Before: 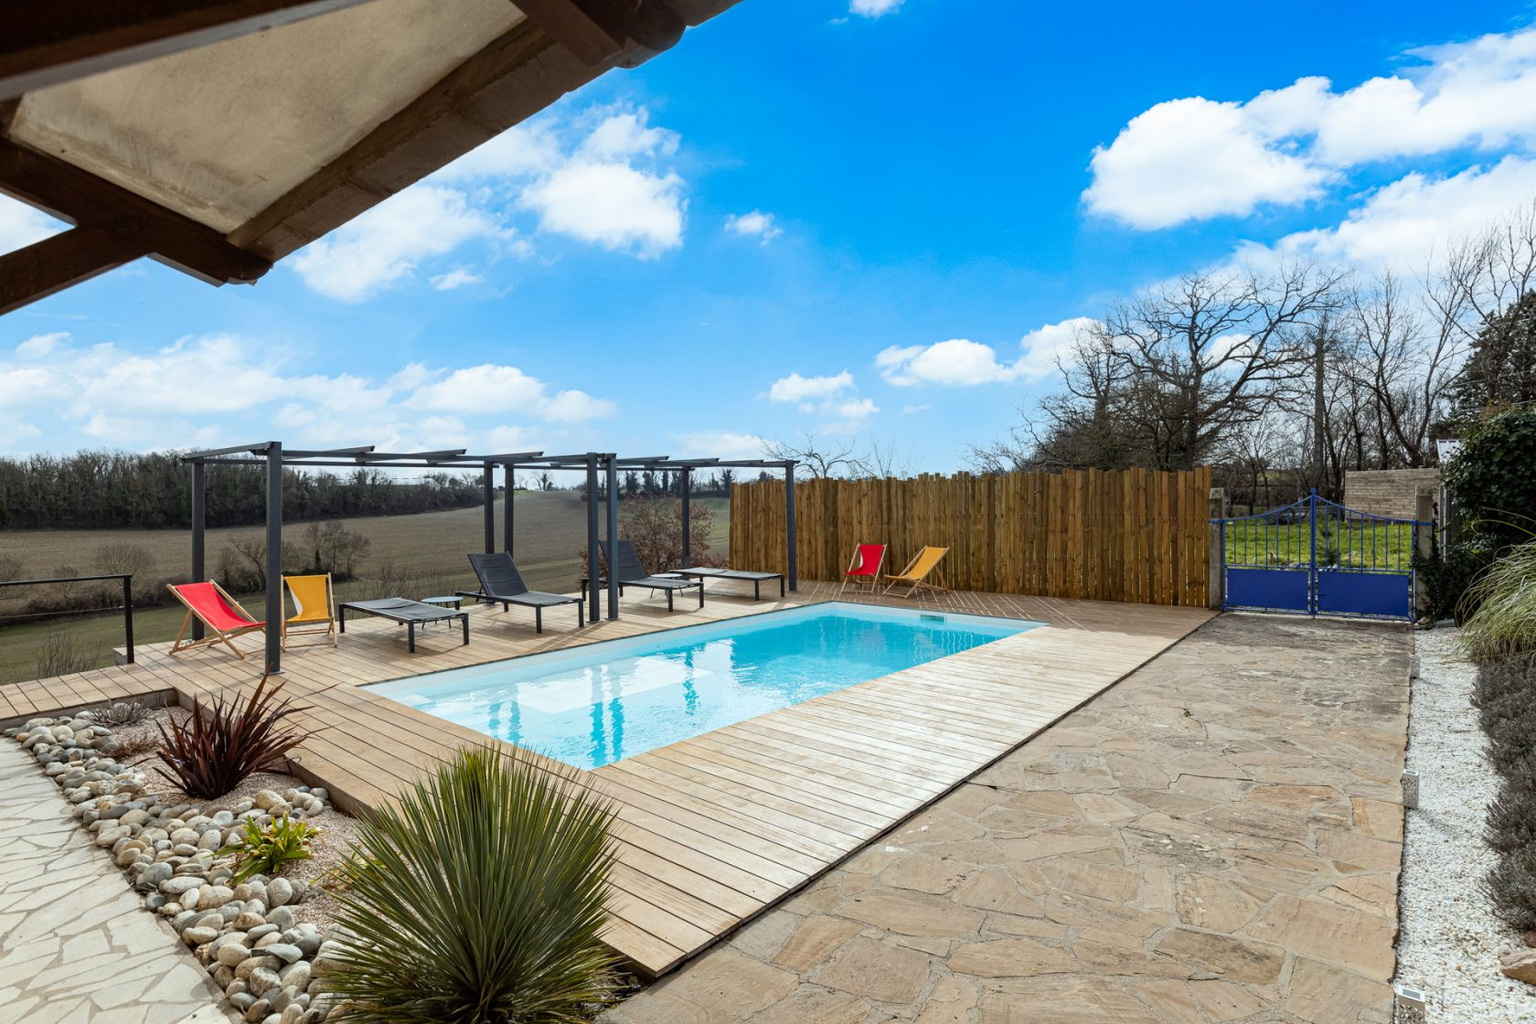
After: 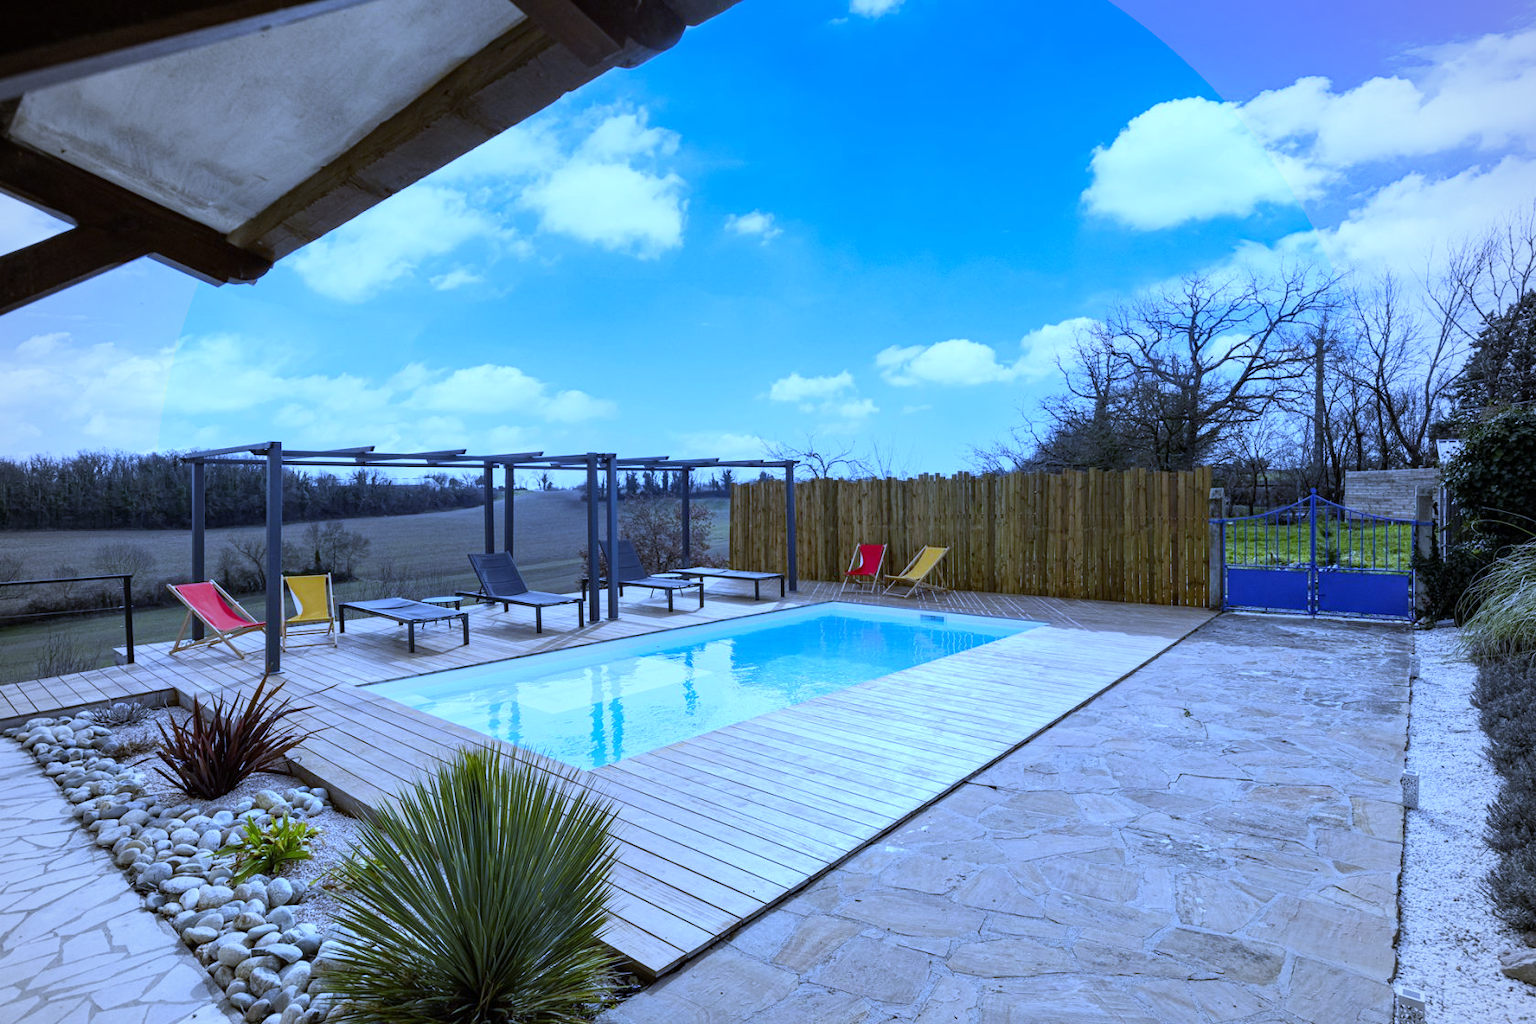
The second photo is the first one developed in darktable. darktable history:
white balance: red 0.766, blue 1.537
vignetting: unbound false
